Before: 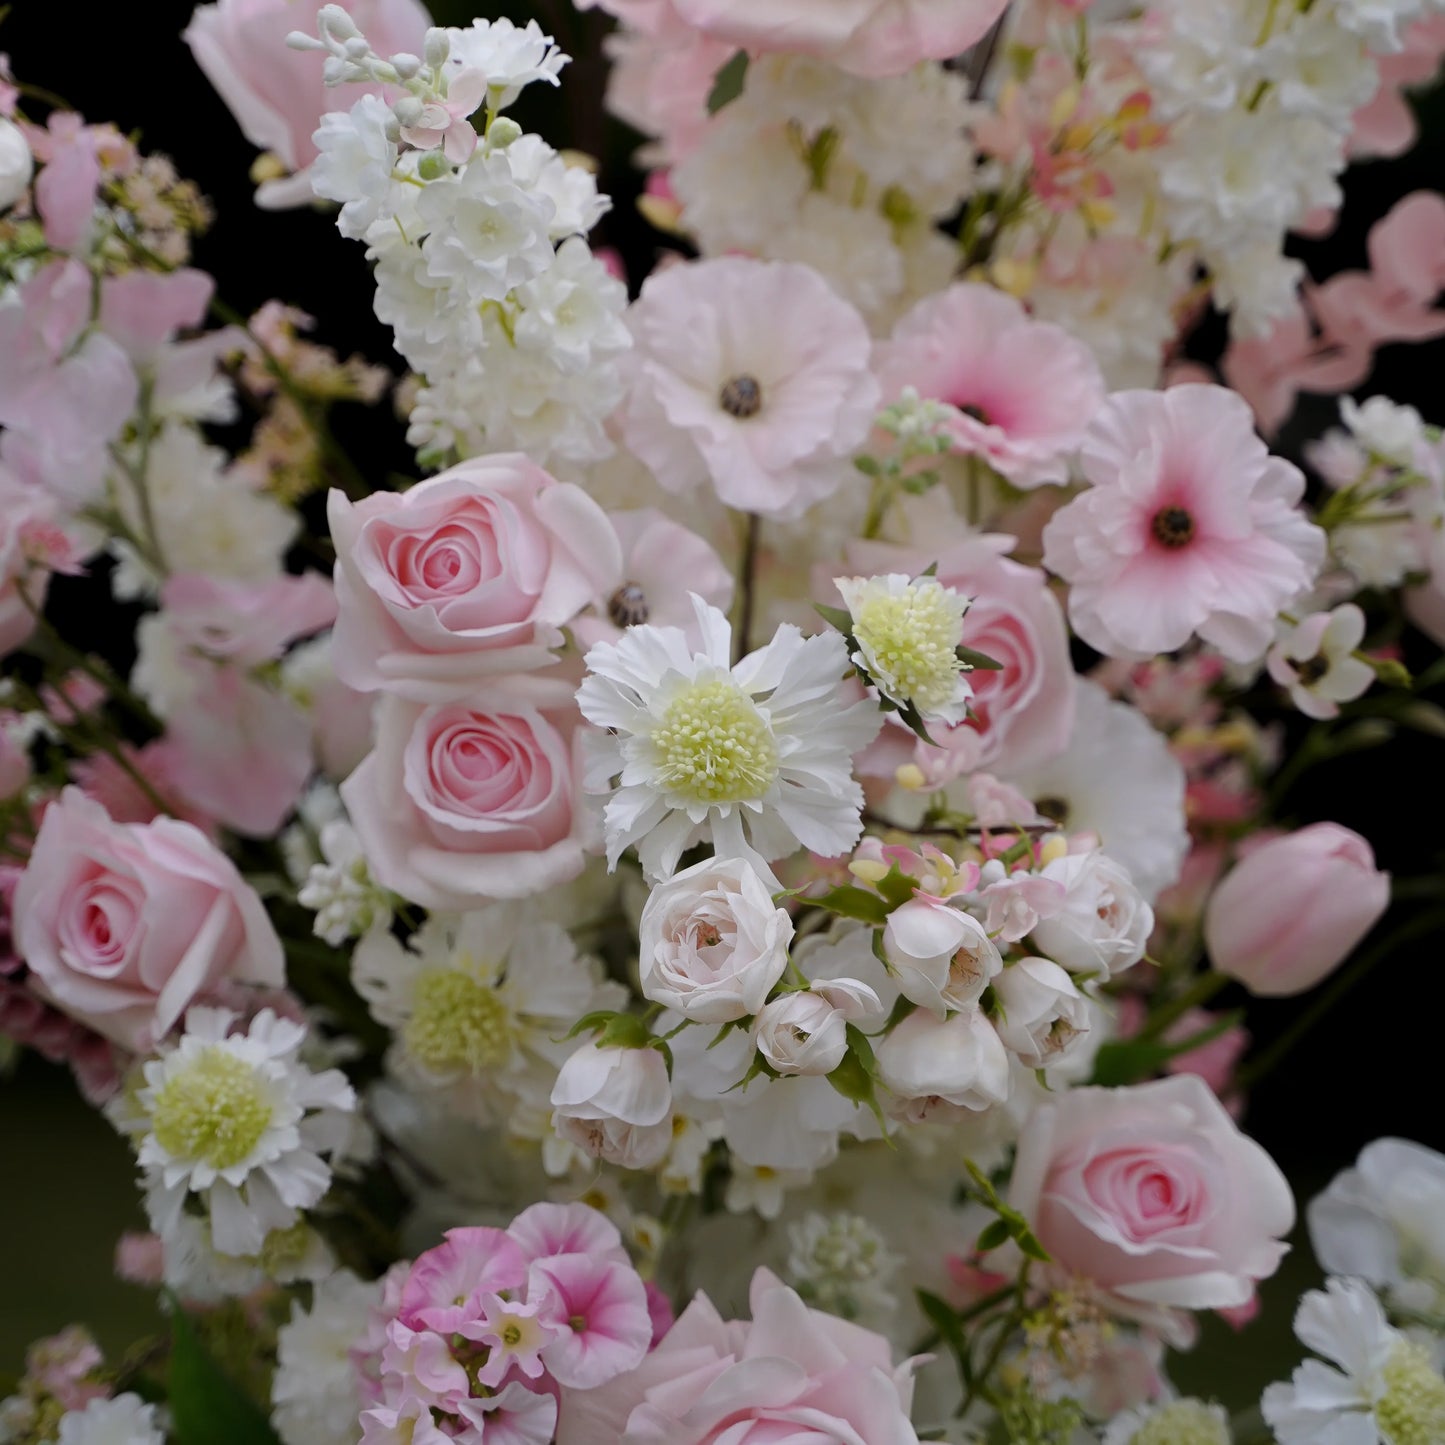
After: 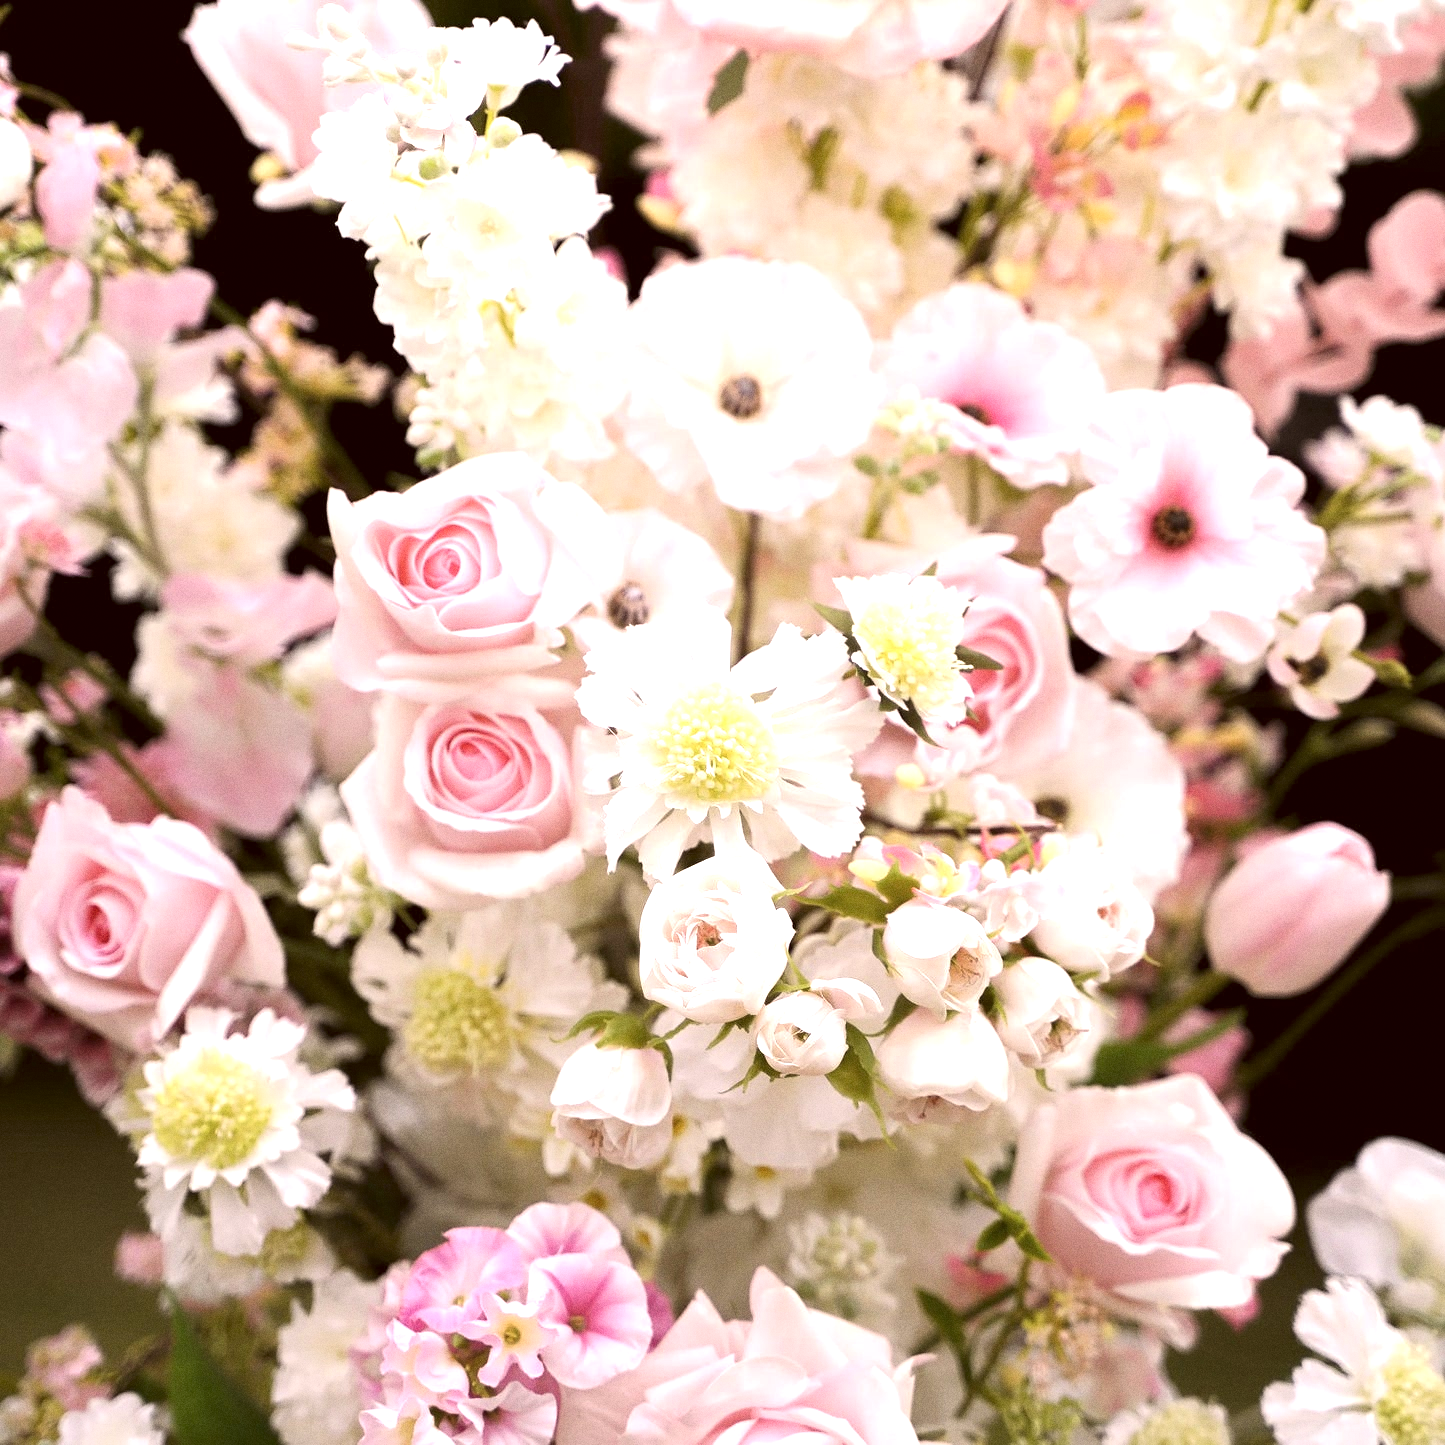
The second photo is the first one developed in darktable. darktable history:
exposure: black level correction 0, exposure 1.625 EV, compensate exposure bias true, compensate highlight preservation false
grain: coarseness 0.09 ISO
color correction: highlights a* 10.21, highlights b* 9.79, shadows a* 8.61, shadows b* 7.88, saturation 0.8
